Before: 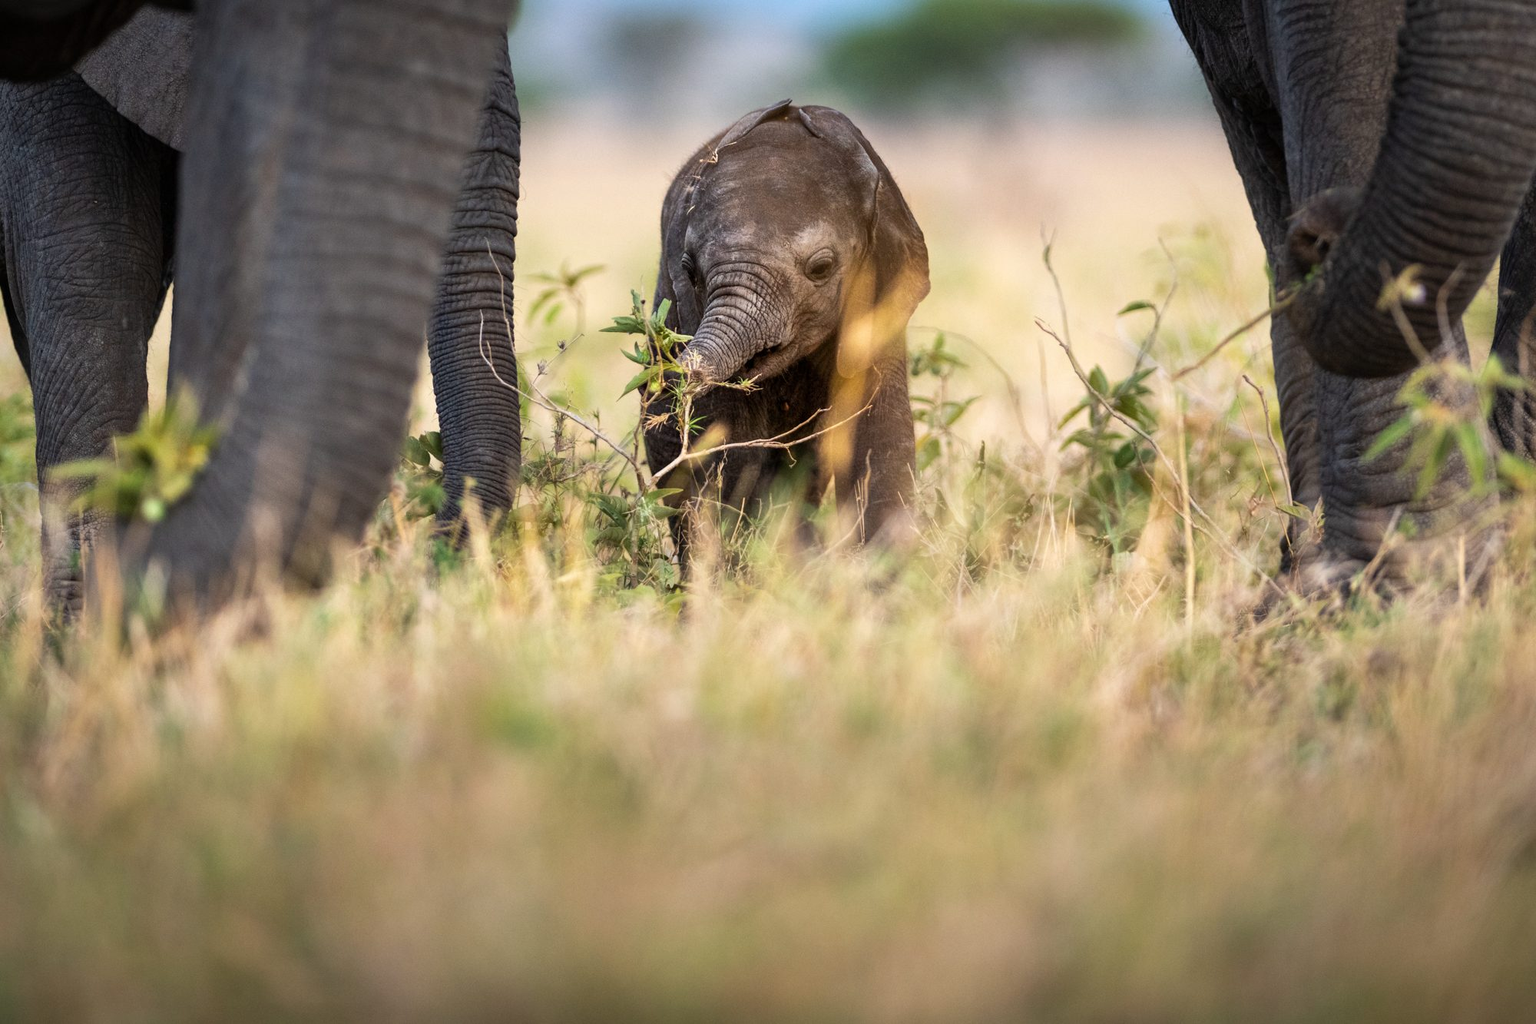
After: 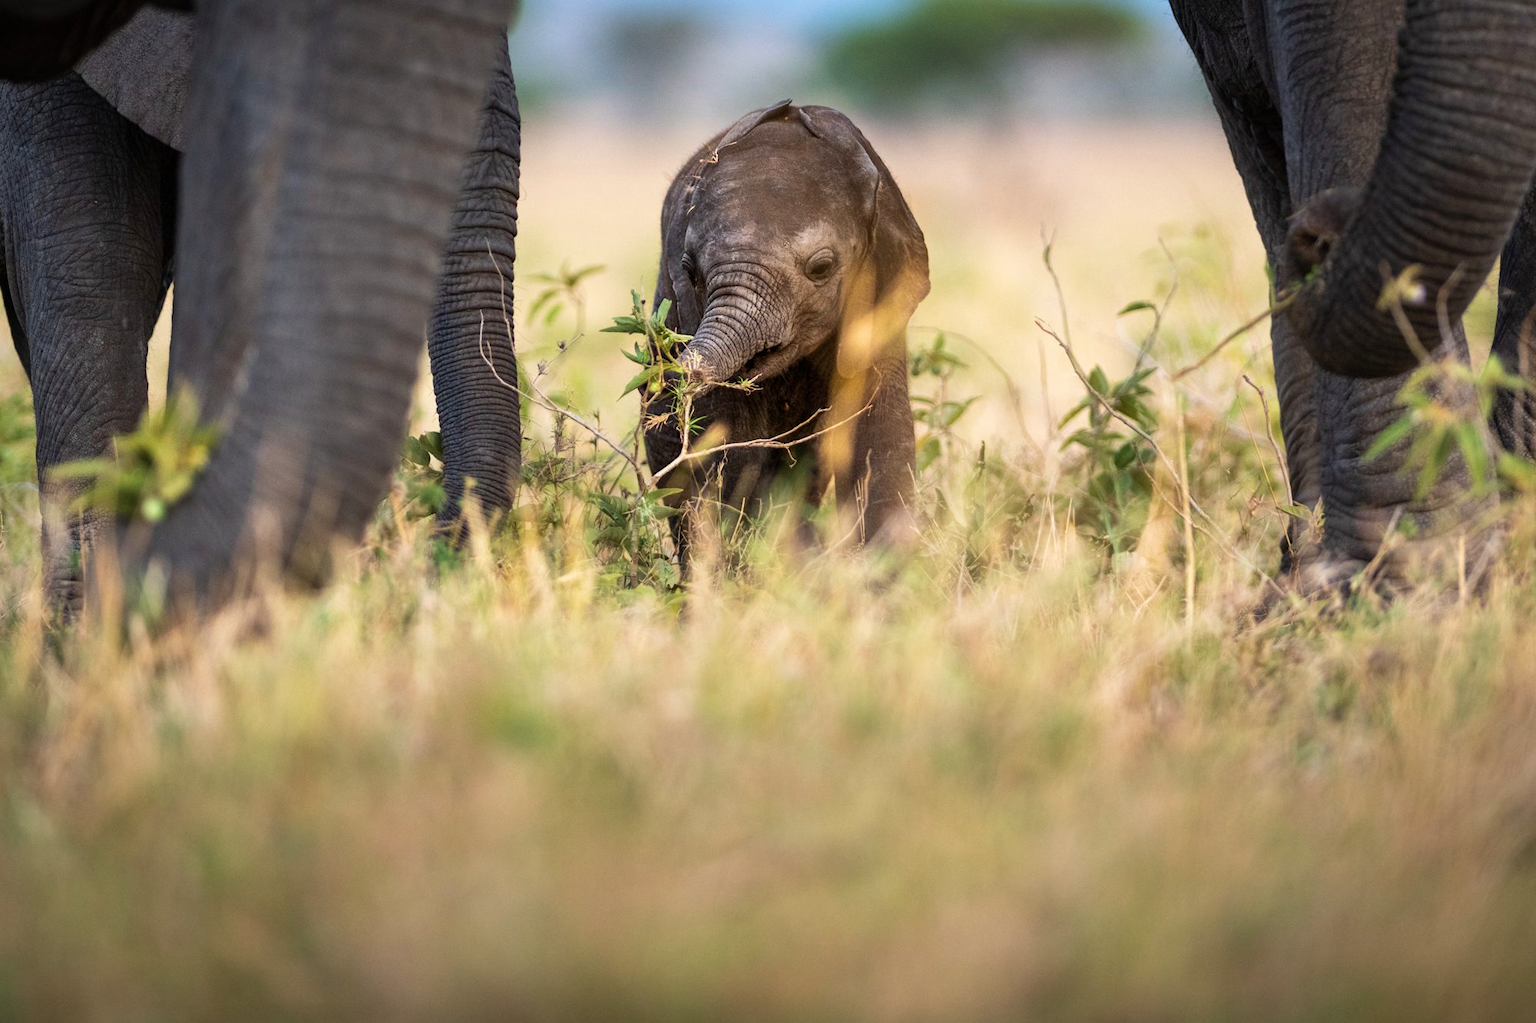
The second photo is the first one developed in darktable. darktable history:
velvia: strength 14.73%
